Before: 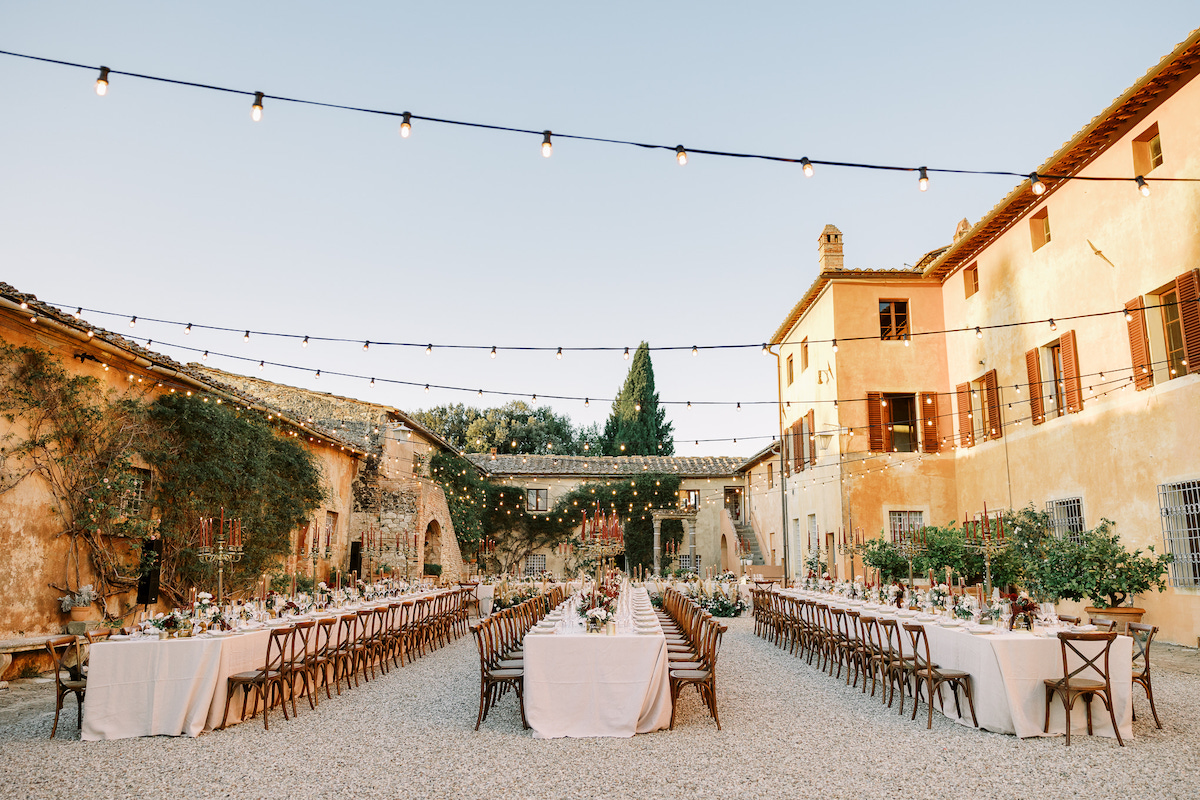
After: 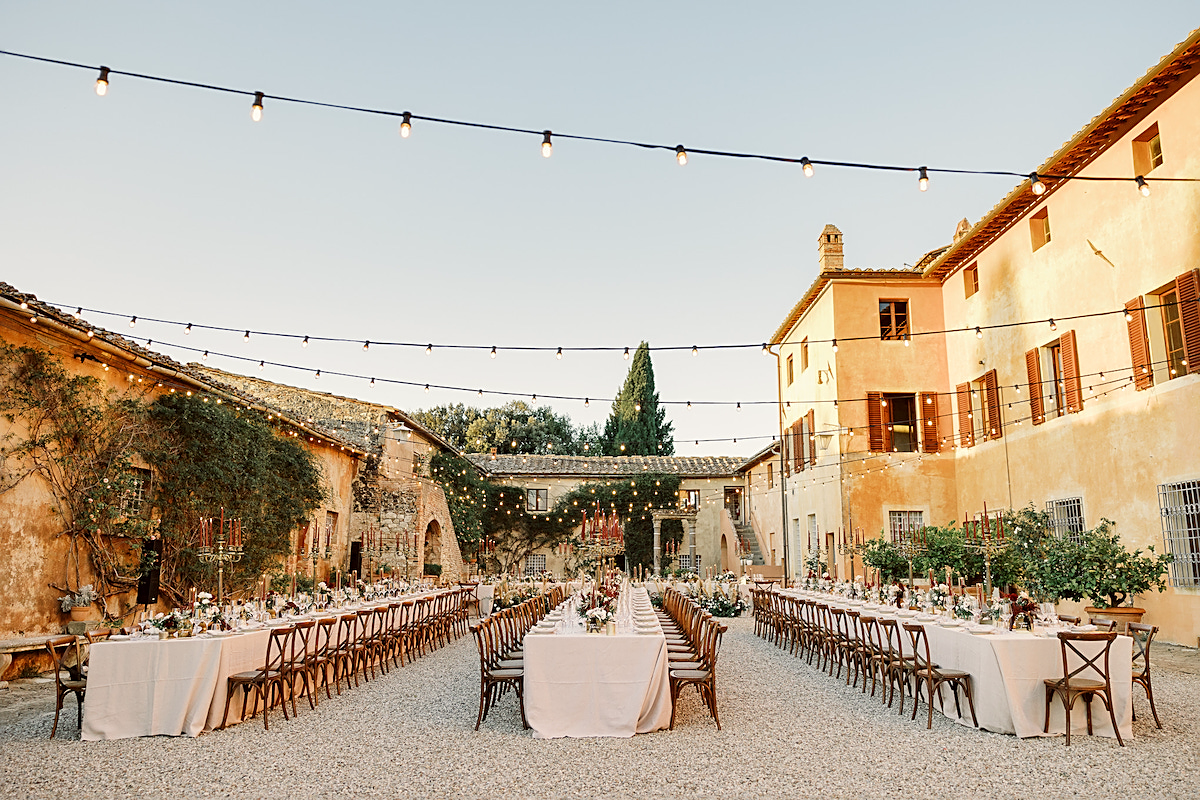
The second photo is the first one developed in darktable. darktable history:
sharpen: on, module defaults
color correction: highlights a* -0.956, highlights b* 4.56, shadows a* 3.63
